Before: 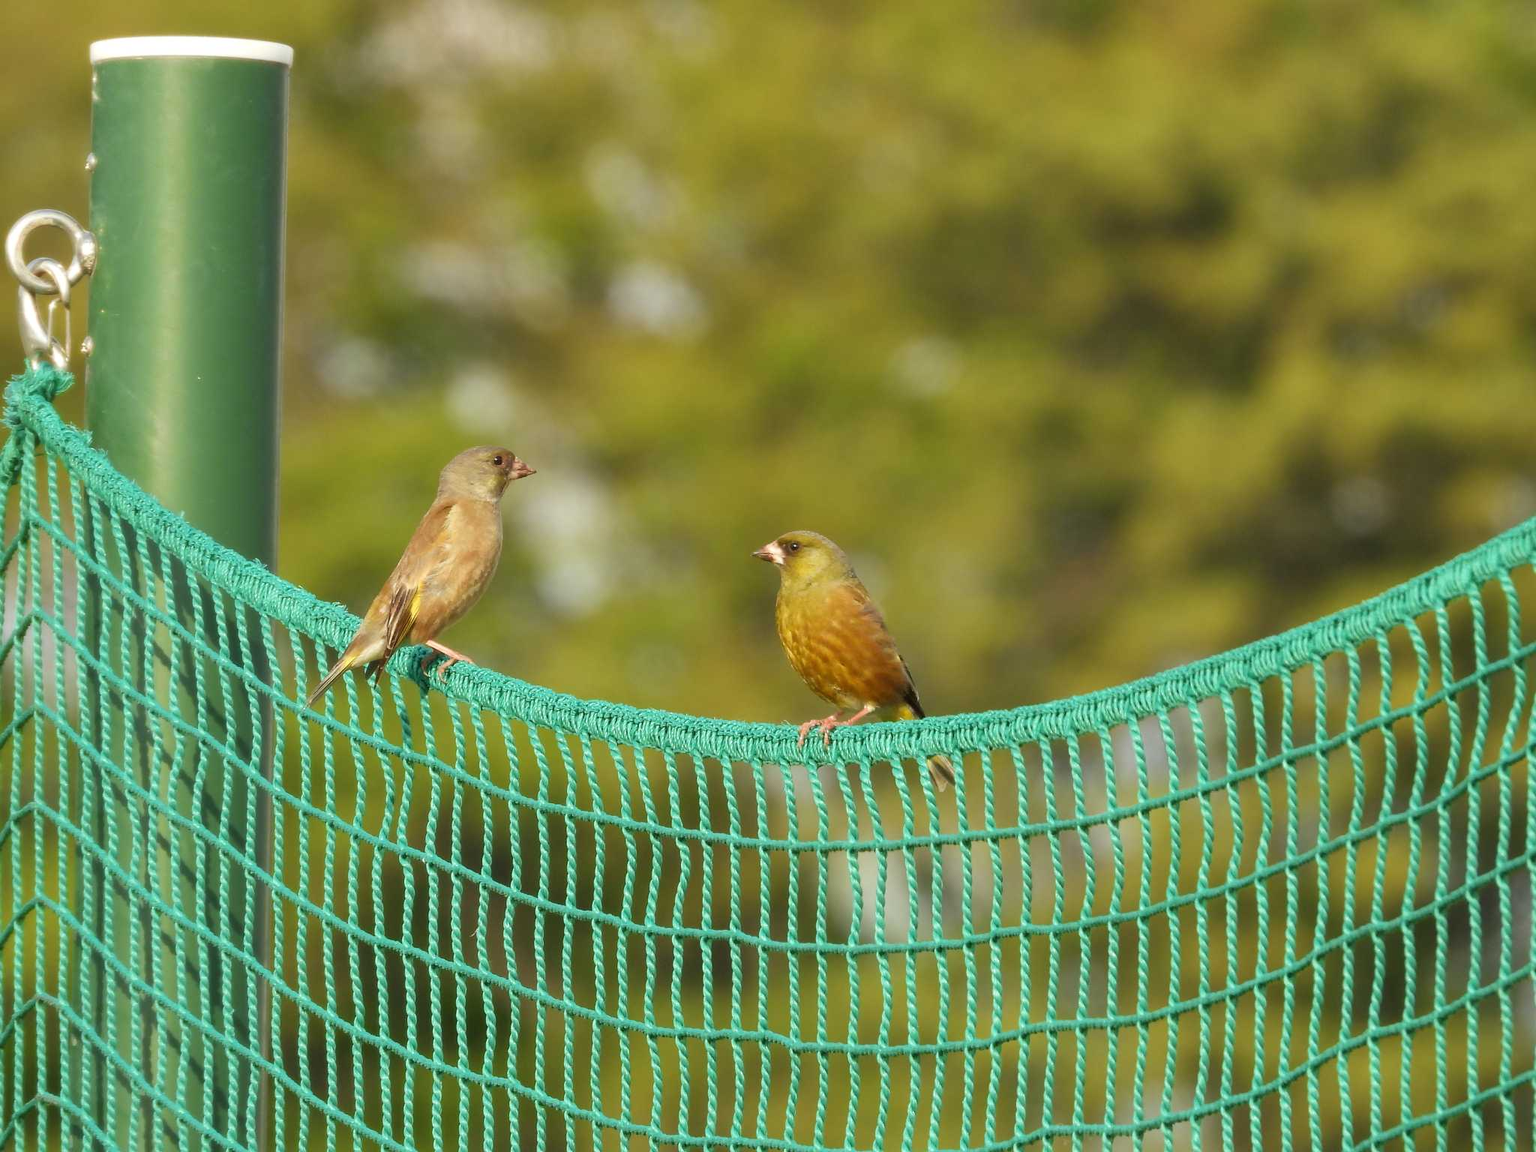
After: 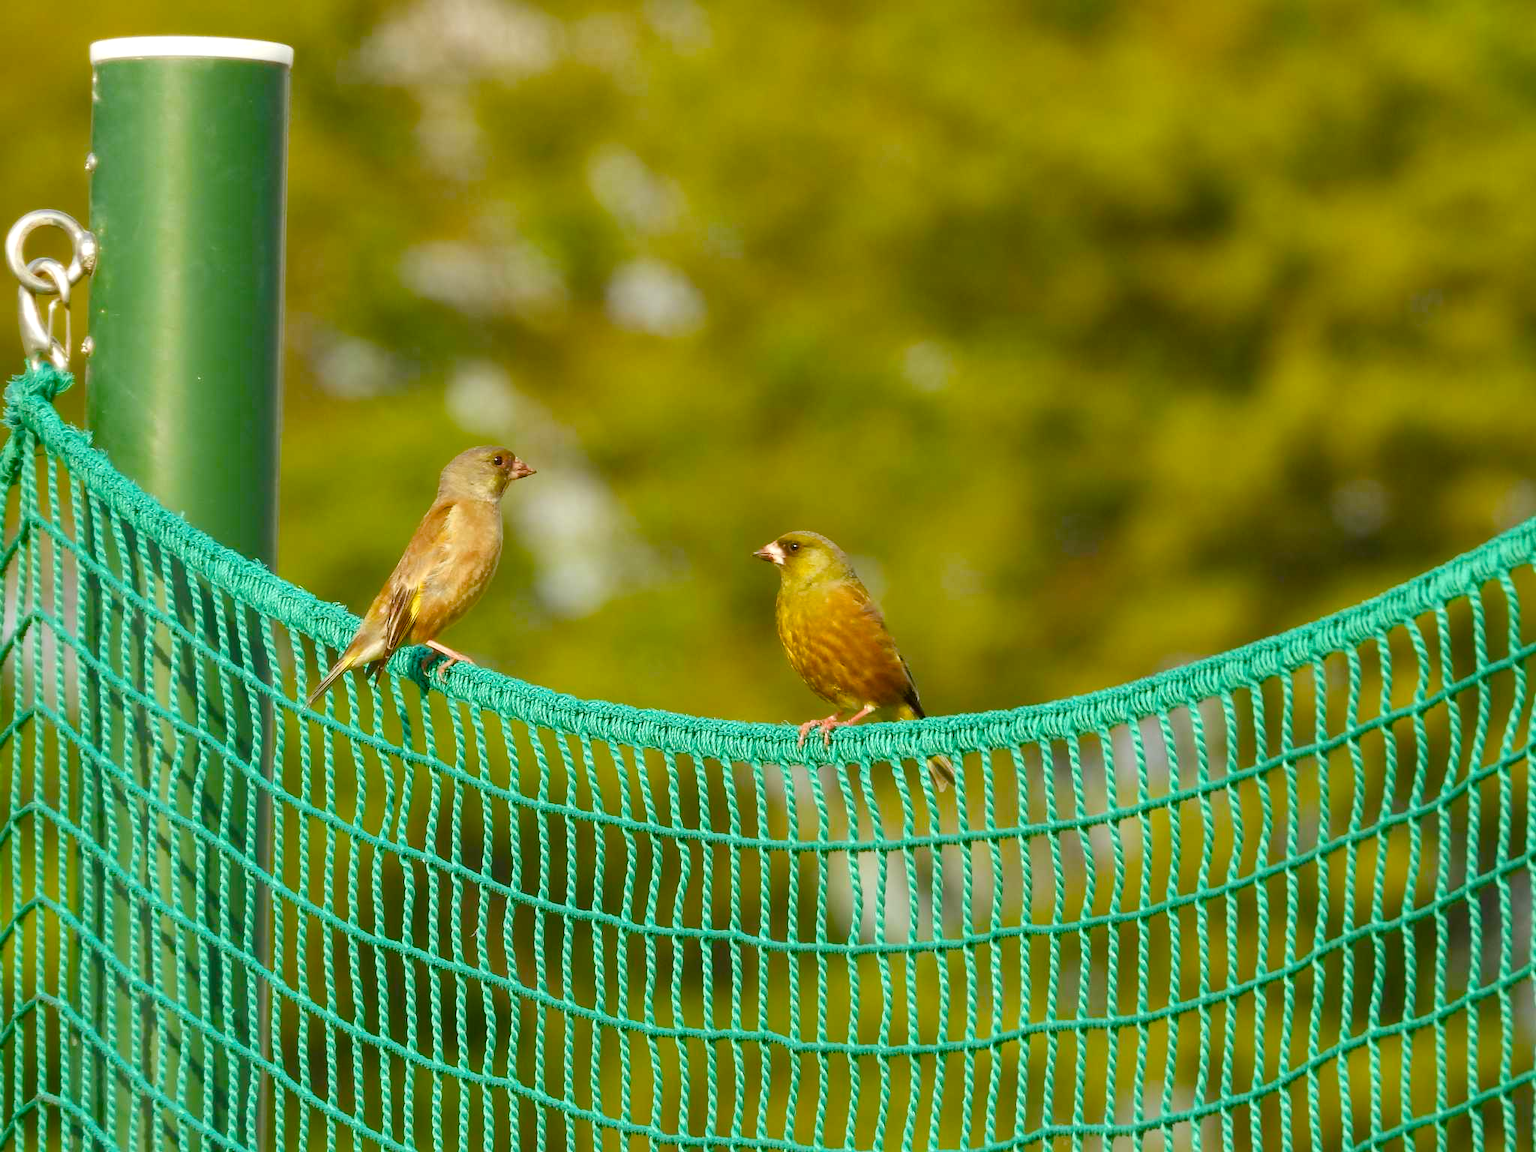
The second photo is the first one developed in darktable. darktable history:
color balance rgb: perceptual saturation grading › global saturation 34.991%, perceptual saturation grading › highlights -25.896%, perceptual saturation grading › shadows 50.124%, global vibrance 11.321%, contrast 4.896%
